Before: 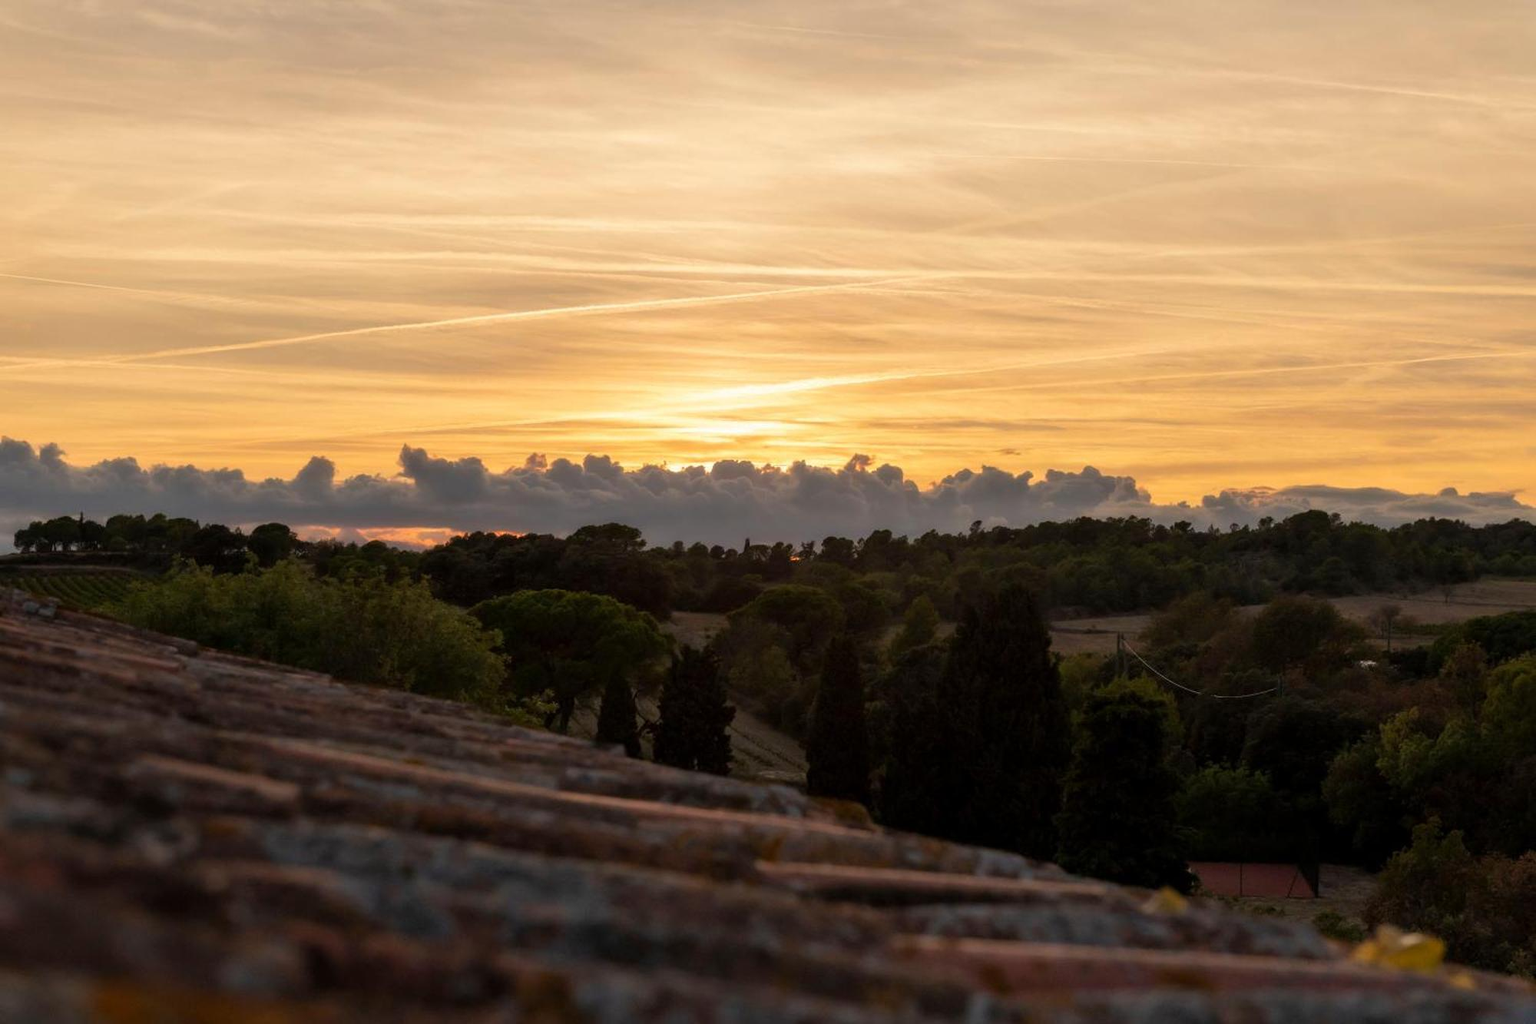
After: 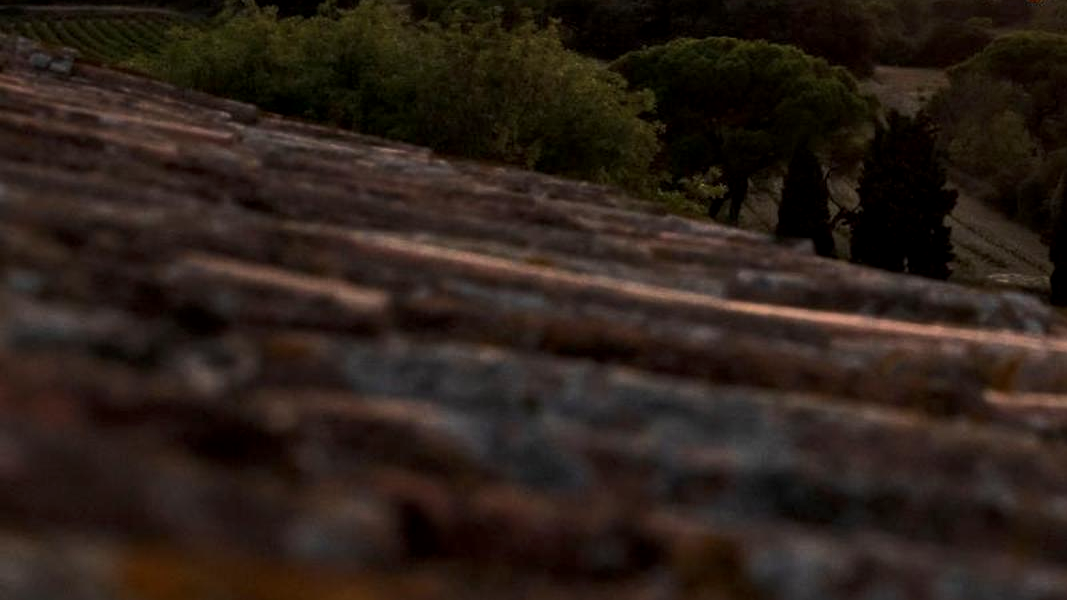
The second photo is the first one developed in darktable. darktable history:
crop and rotate: top 54.778%, right 46.61%, bottom 0.159%
local contrast: detail 130%
rgb curve: curves: ch0 [(0, 0) (0.284, 0.292) (0.505, 0.644) (1, 1)]; ch1 [(0, 0) (0.284, 0.292) (0.505, 0.644) (1, 1)]; ch2 [(0, 0) (0.284, 0.292) (0.505, 0.644) (1, 1)], compensate middle gray true
